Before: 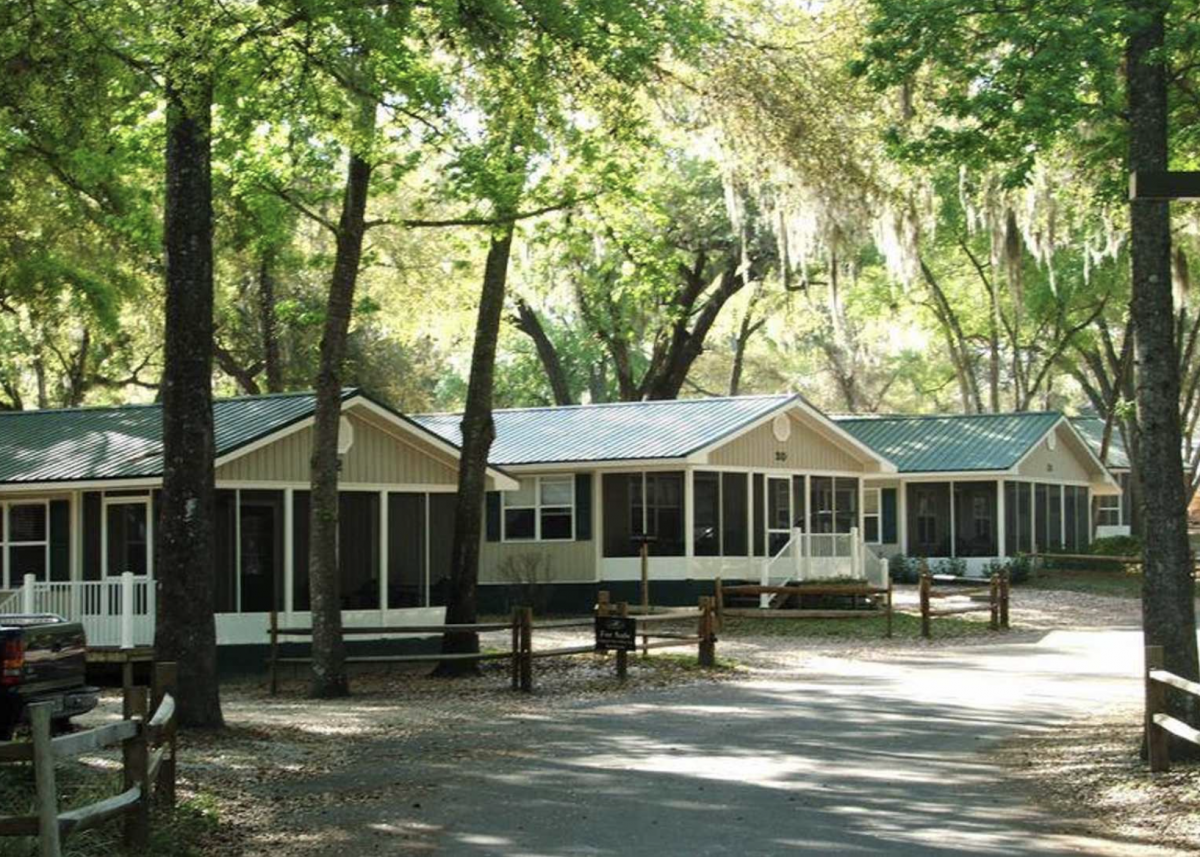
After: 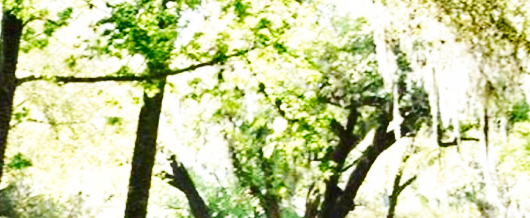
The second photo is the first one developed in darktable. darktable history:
crop: left 29.013%, top 16.834%, right 26.784%, bottom 57.626%
shadows and highlights: low approximation 0.01, soften with gaussian
base curve: curves: ch0 [(0, 0) (0.007, 0.004) (0.027, 0.03) (0.046, 0.07) (0.207, 0.54) (0.442, 0.872) (0.673, 0.972) (1, 1)], preserve colors none
